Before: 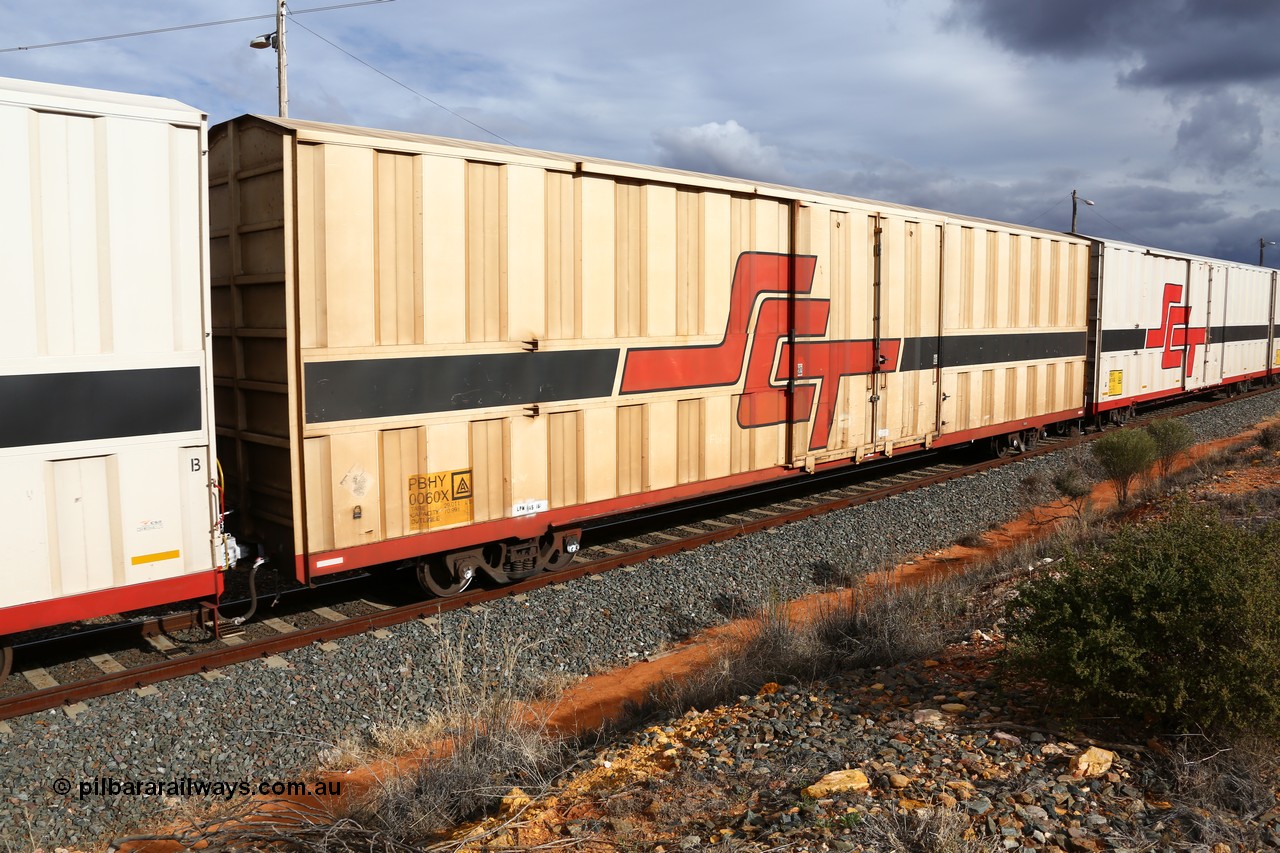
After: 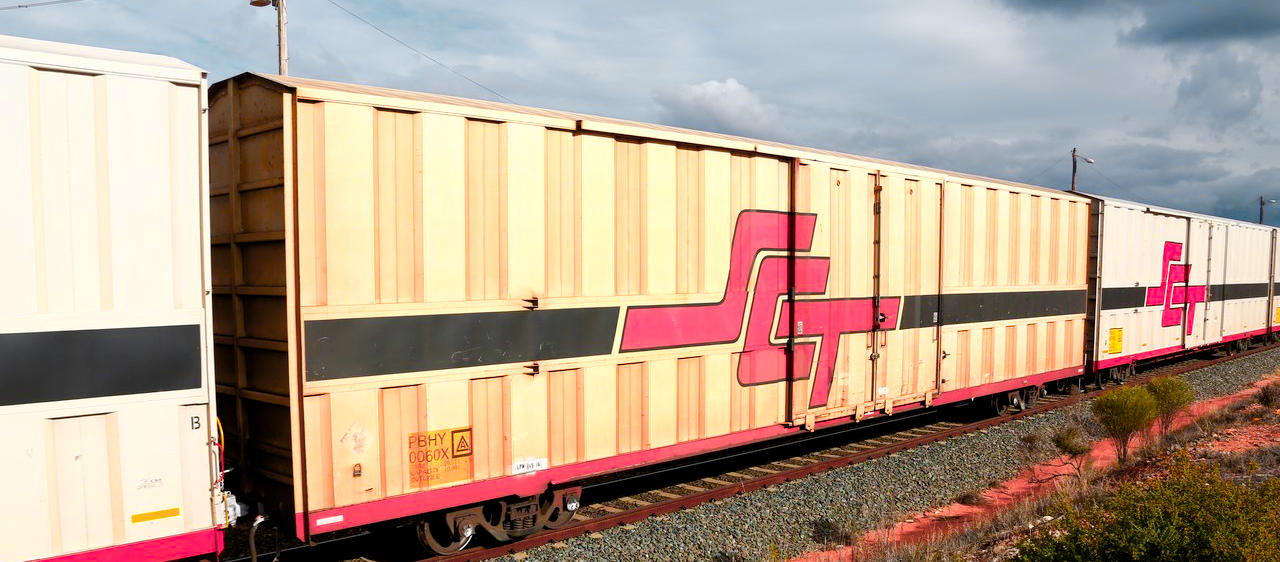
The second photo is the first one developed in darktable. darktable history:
crop and rotate: top 4.961%, bottom 29.048%
color zones: curves: ch0 [(0.257, 0.558) (0.75, 0.565)]; ch1 [(0.004, 0.857) (0.14, 0.416) (0.257, 0.695) (0.442, 0.032) (0.736, 0.266) (0.891, 0.741)]; ch2 [(0, 0.623) (0.112, 0.436) (0.271, 0.474) (0.516, 0.64) (0.743, 0.286)]
color balance rgb: power › luminance 1.52%, highlights gain › luminance 1.083%, highlights gain › chroma 0.342%, highlights gain › hue 41.59°, global offset › luminance -0.288%, global offset › hue 261.36°, perceptual saturation grading › global saturation 20%, perceptual saturation grading › highlights -25.552%, perceptual saturation grading › shadows 25.942%, perceptual brilliance grading › mid-tones 9.397%, perceptual brilliance grading › shadows 15.215%, global vibrance 20%
